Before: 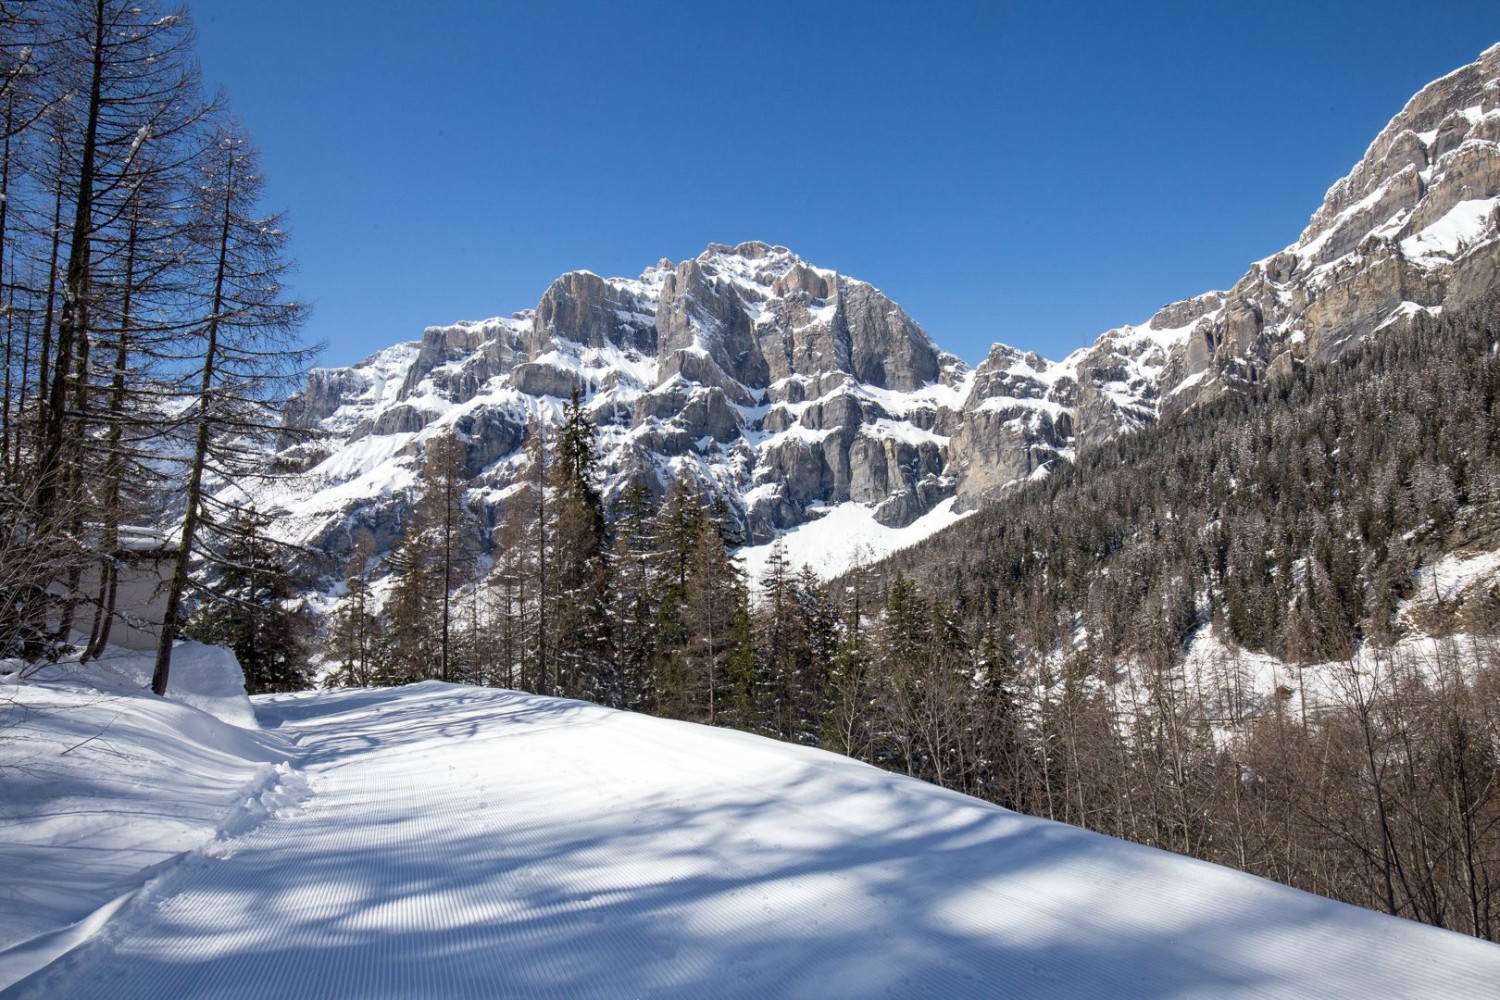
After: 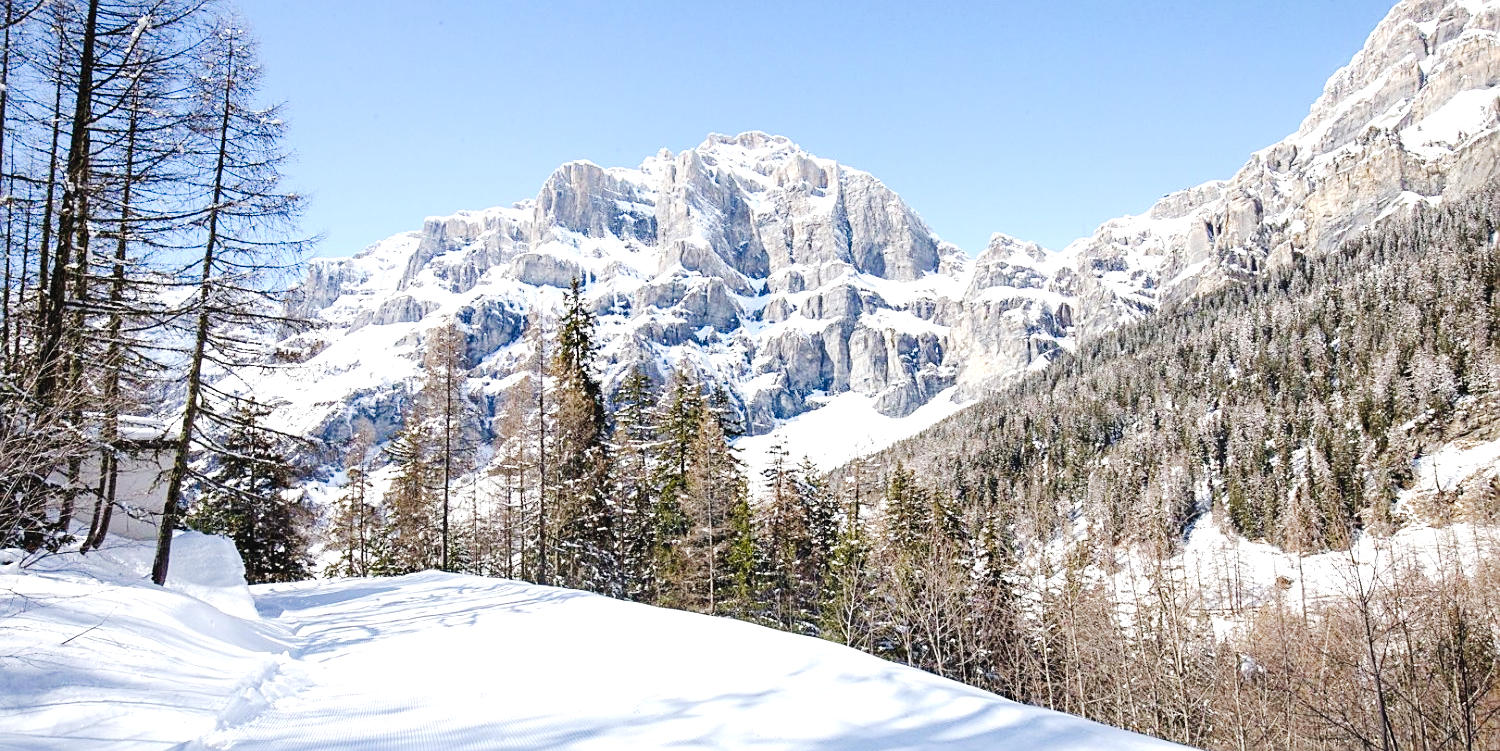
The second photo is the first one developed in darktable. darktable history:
exposure: black level correction 0, exposure 1.449 EV, compensate exposure bias true, compensate highlight preservation false
tone curve: curves: ch0 [(0, 0.03) (0.113, 0.087) (0.207, 0.184) (0.515, 0.612) (0.712, 0.793) (1, 0.946)]; ch1 [(0, 0) (0.172, 0.123) (0.317, 0.279) (0.407, 0.401) (0.476, 0.482) (0.505, 0.499) (0.534, 0.534) (0.632, 0.645) (0.726, 0.745) (1, 1)]; ch2 [(0, 0) (0.411, 0.424) (0.476, 0.492) (0.521, 0.524) (0.541, 0.559) (0.65, 0.699) (1, 1)], preserve colors none
crop: top 11.009%, bottom 13.886%
sharpen: amount 0.49
